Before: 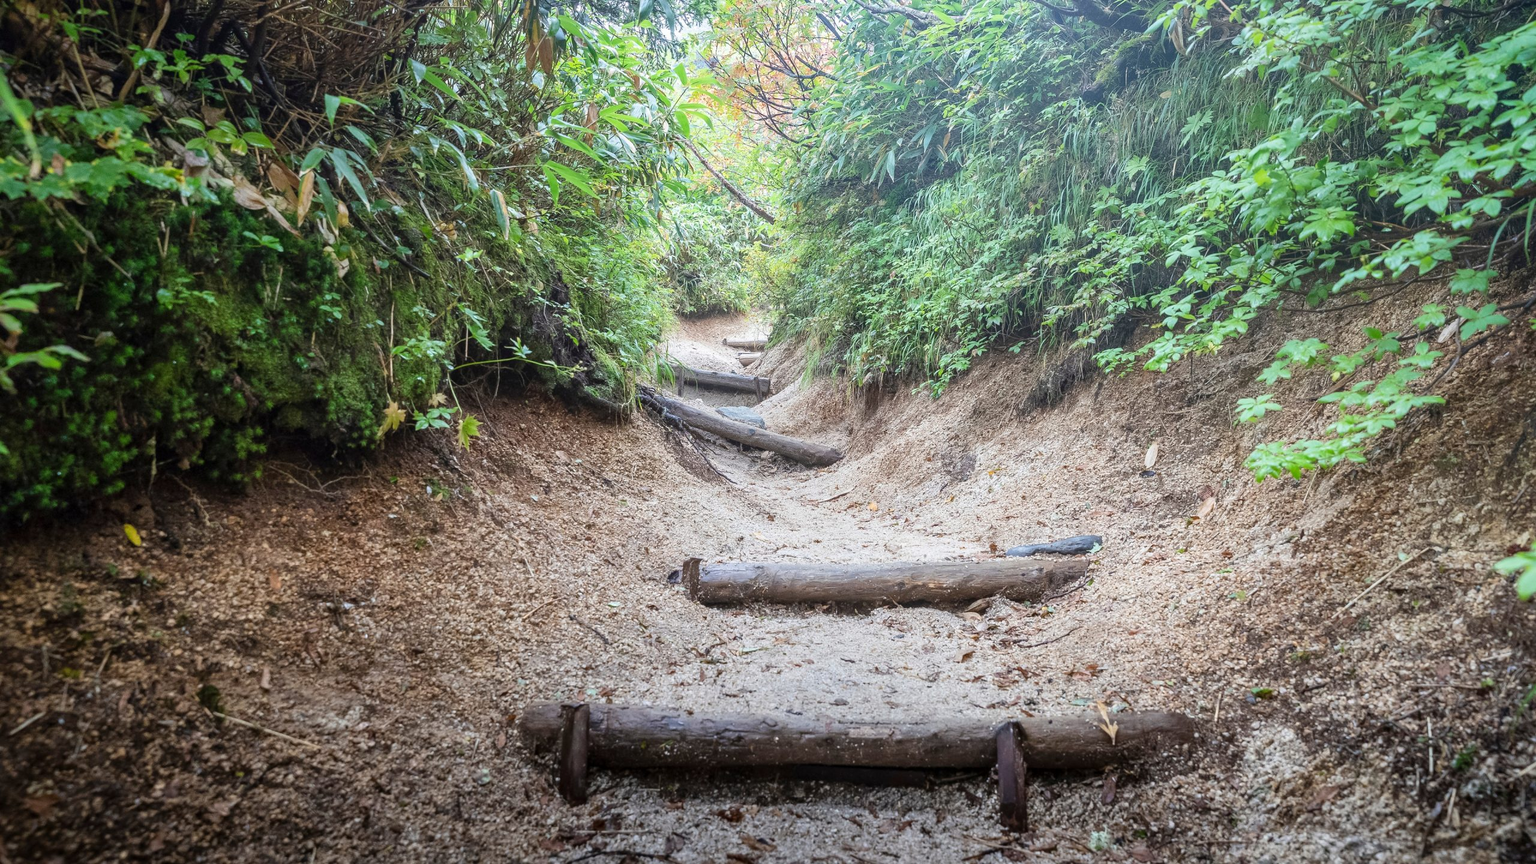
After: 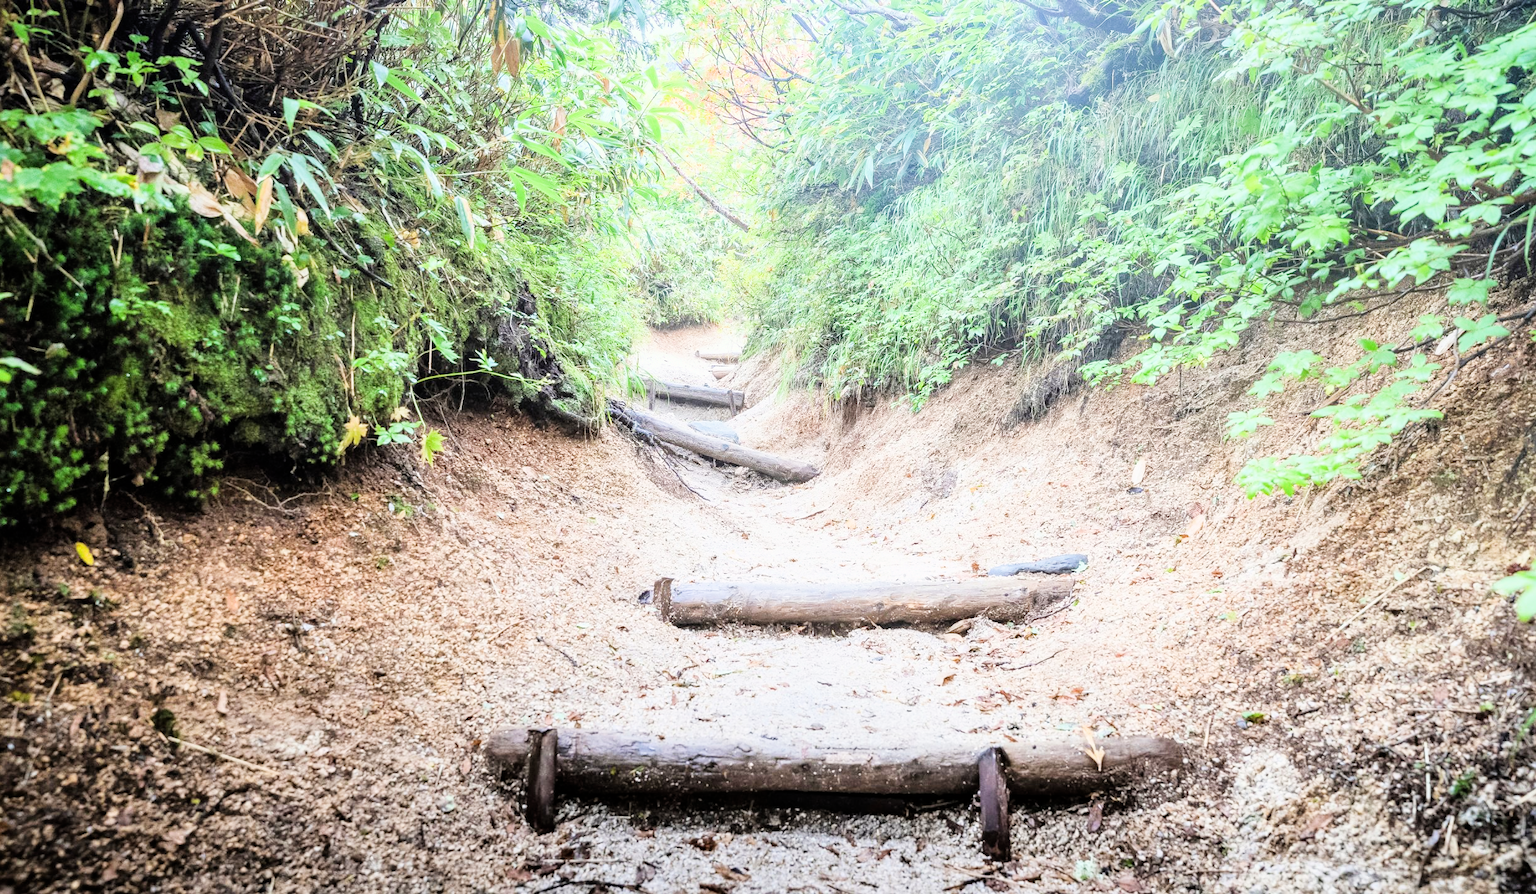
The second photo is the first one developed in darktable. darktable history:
crop and rotate: left 3.321%
exposure: black level correction 0, exposure 1.696 EV, compensate highlight preservation false
filmic rgb: black relative exposure -7.5 EV, white relative exposure 4.99 EV, threshold -0.271 EV, transition 3.19 EV, structure ↔ texture 99.42%, hardness 3.34, contrast 1.298, enable highlight reconstruction true
